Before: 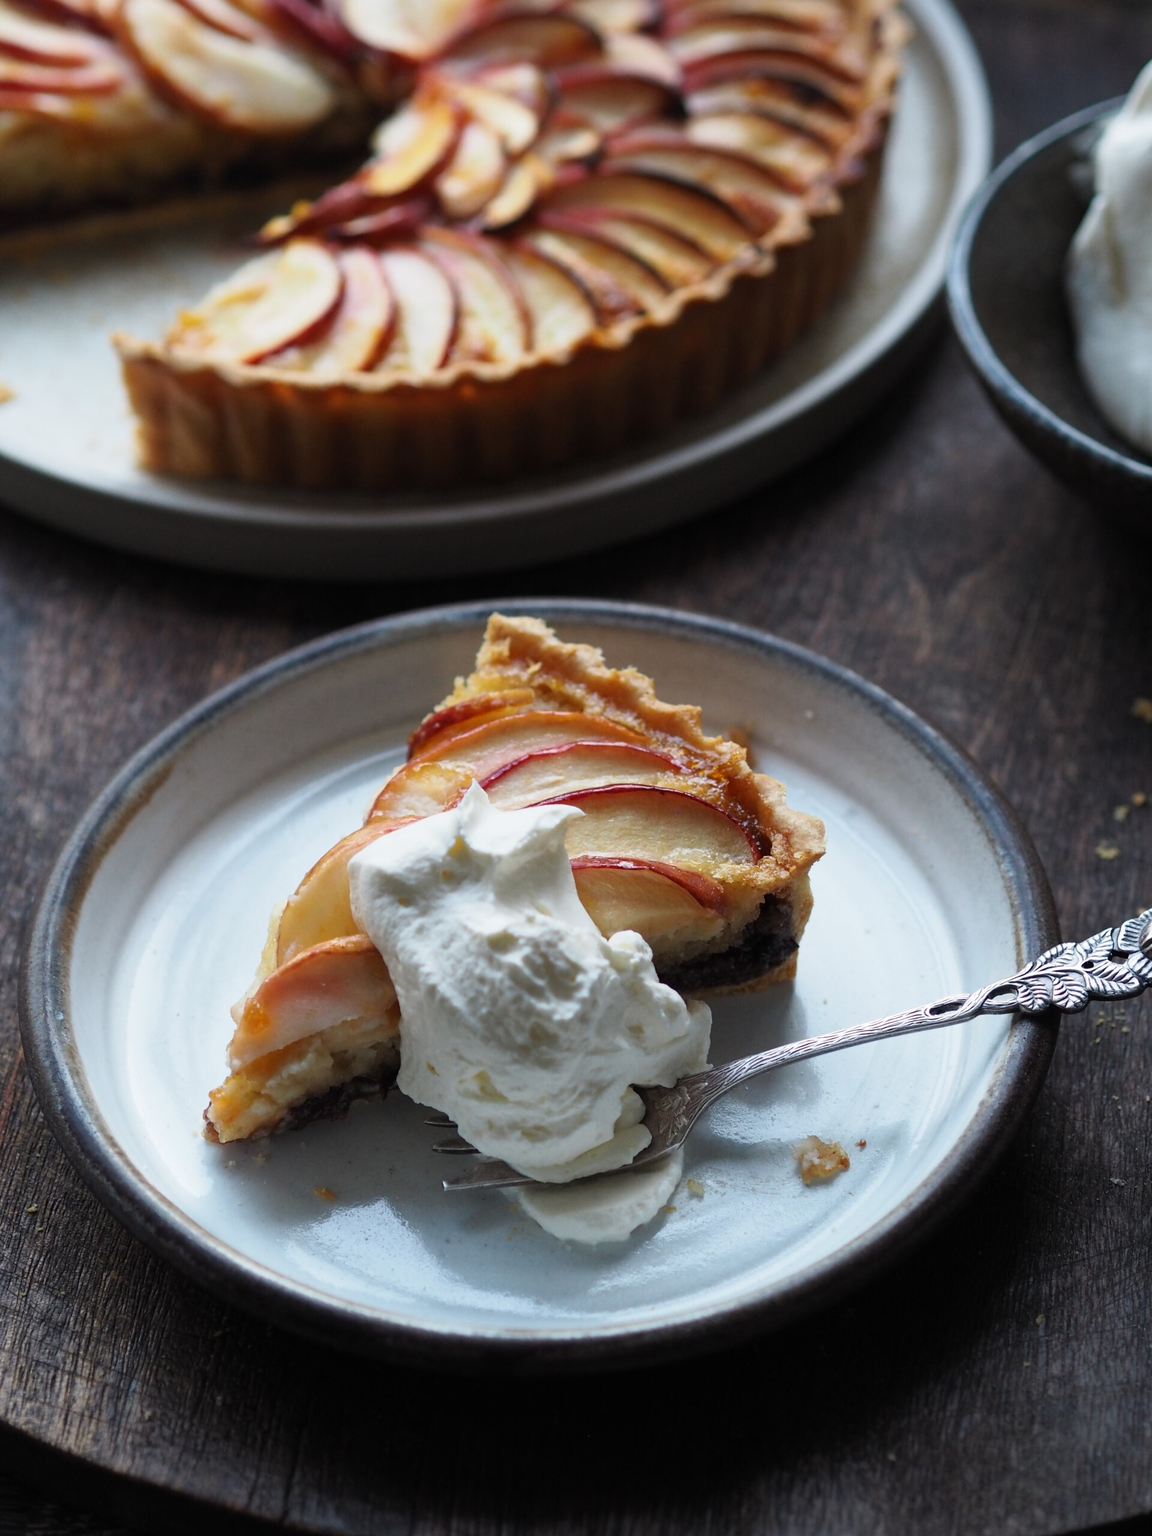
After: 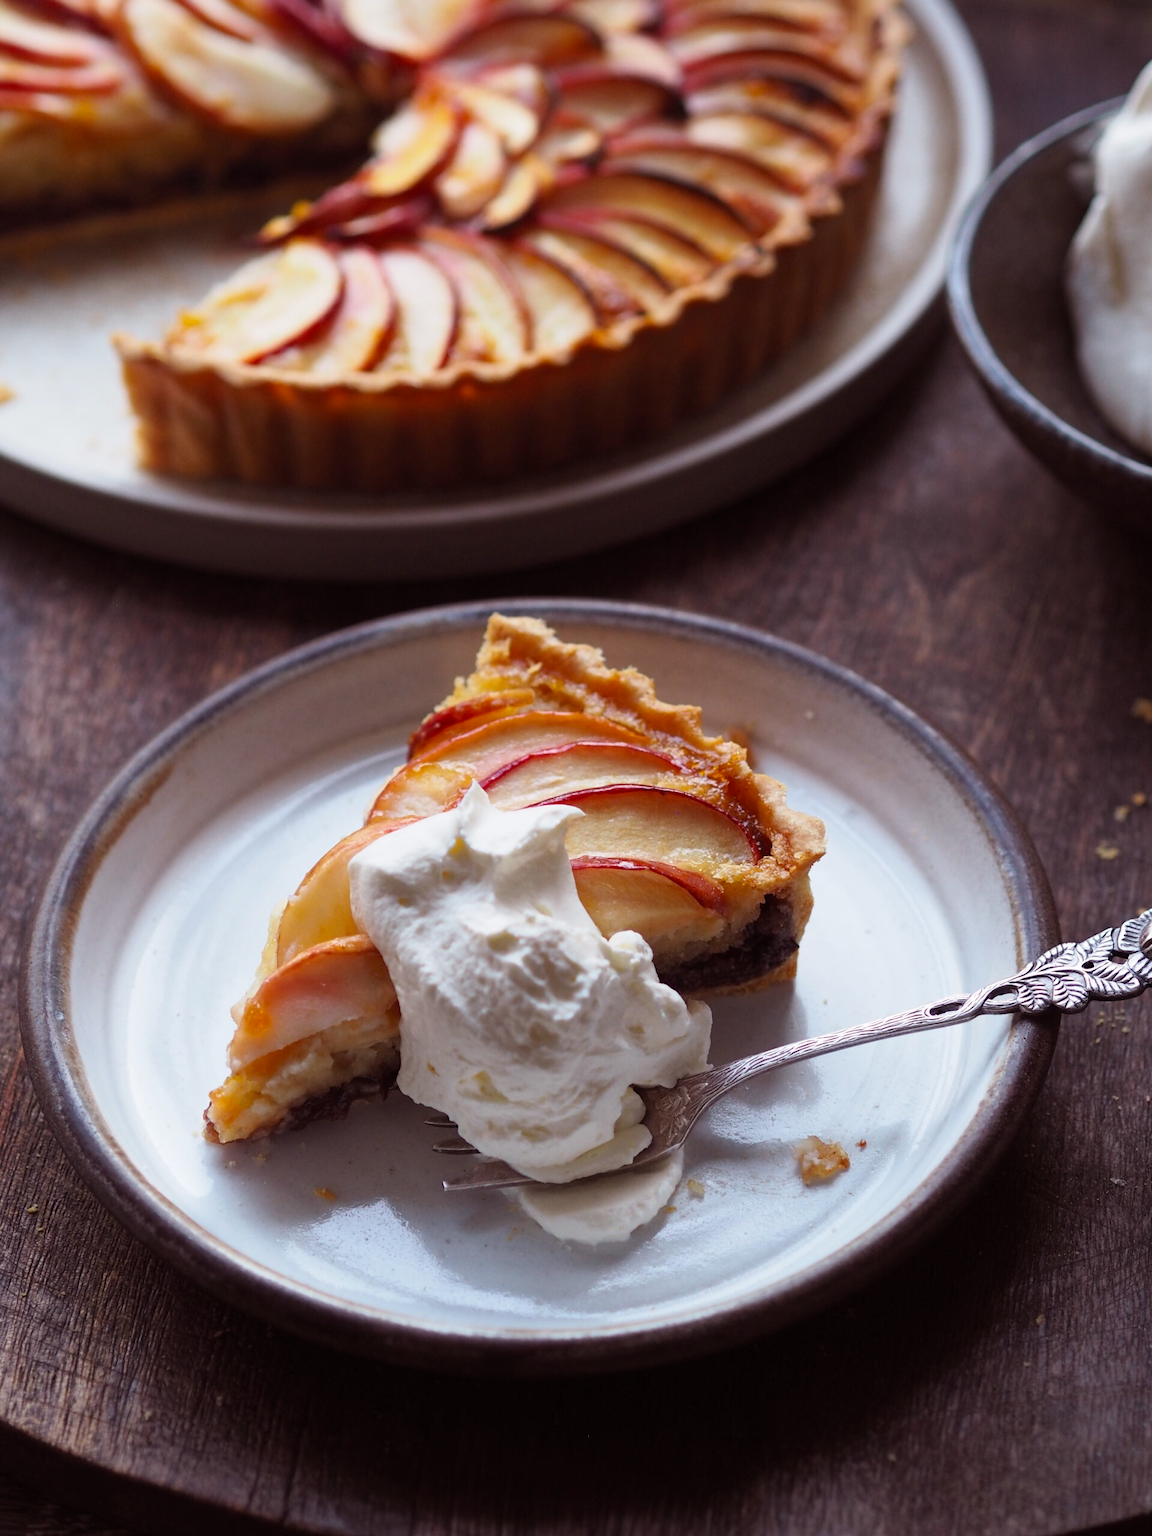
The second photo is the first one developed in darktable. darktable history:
rgb levels: mode RGB, independent channels, levels [[0, 0.474, 1], [0, 0.5, 1], [0, 0.5, 1]]
color balance: output saturation 110%
